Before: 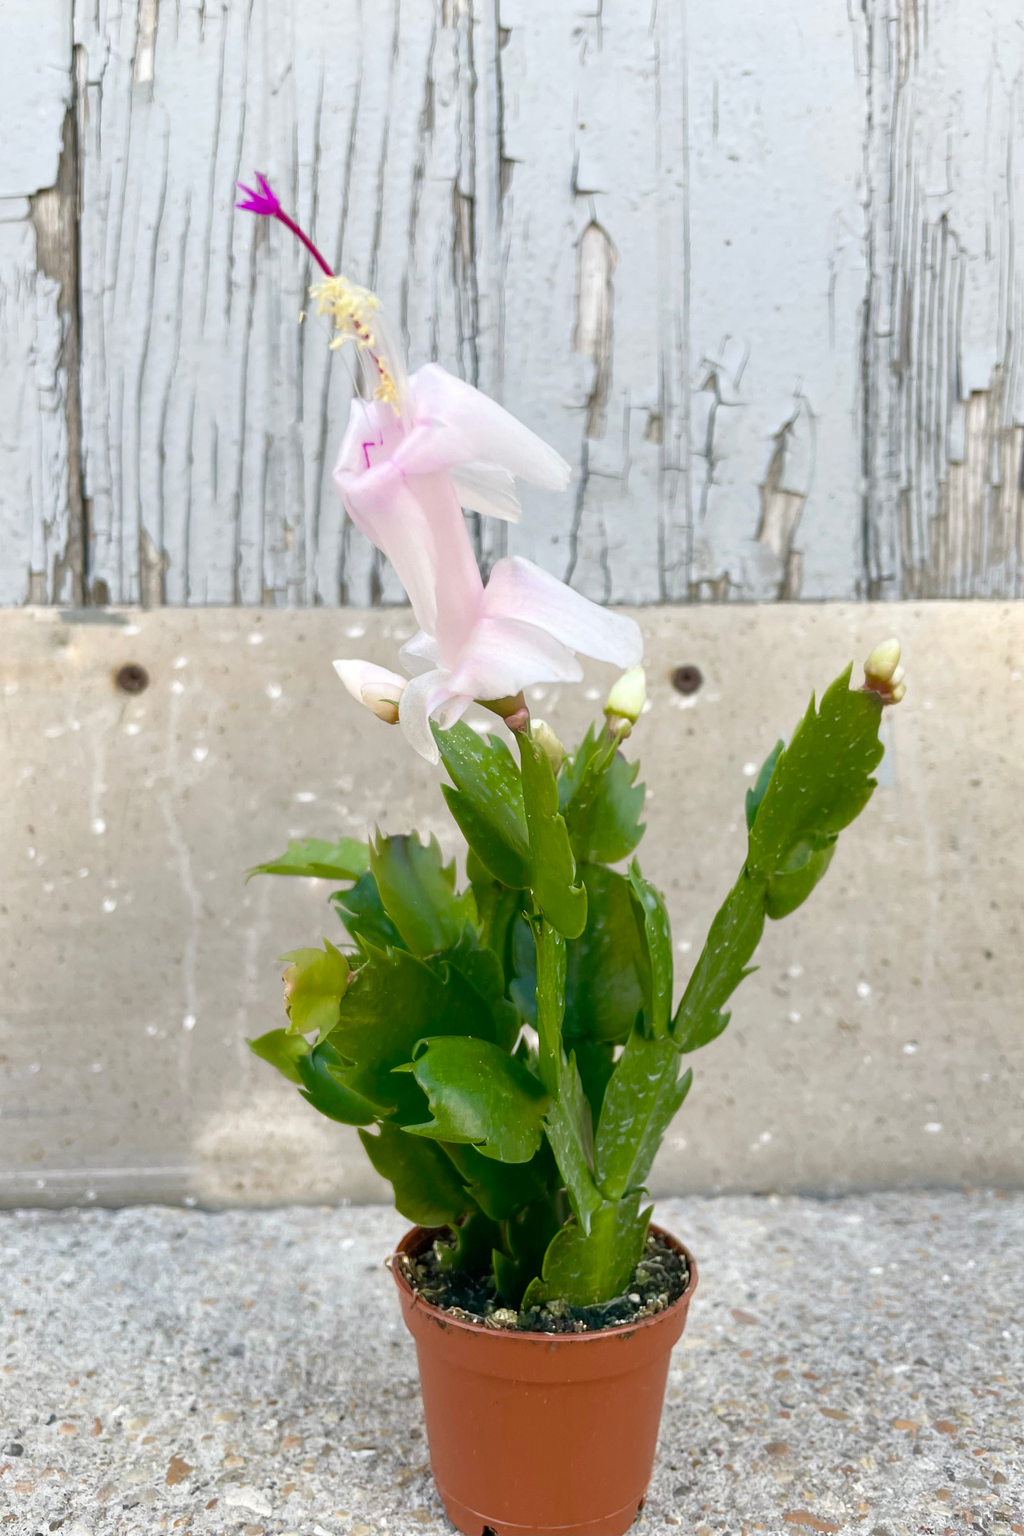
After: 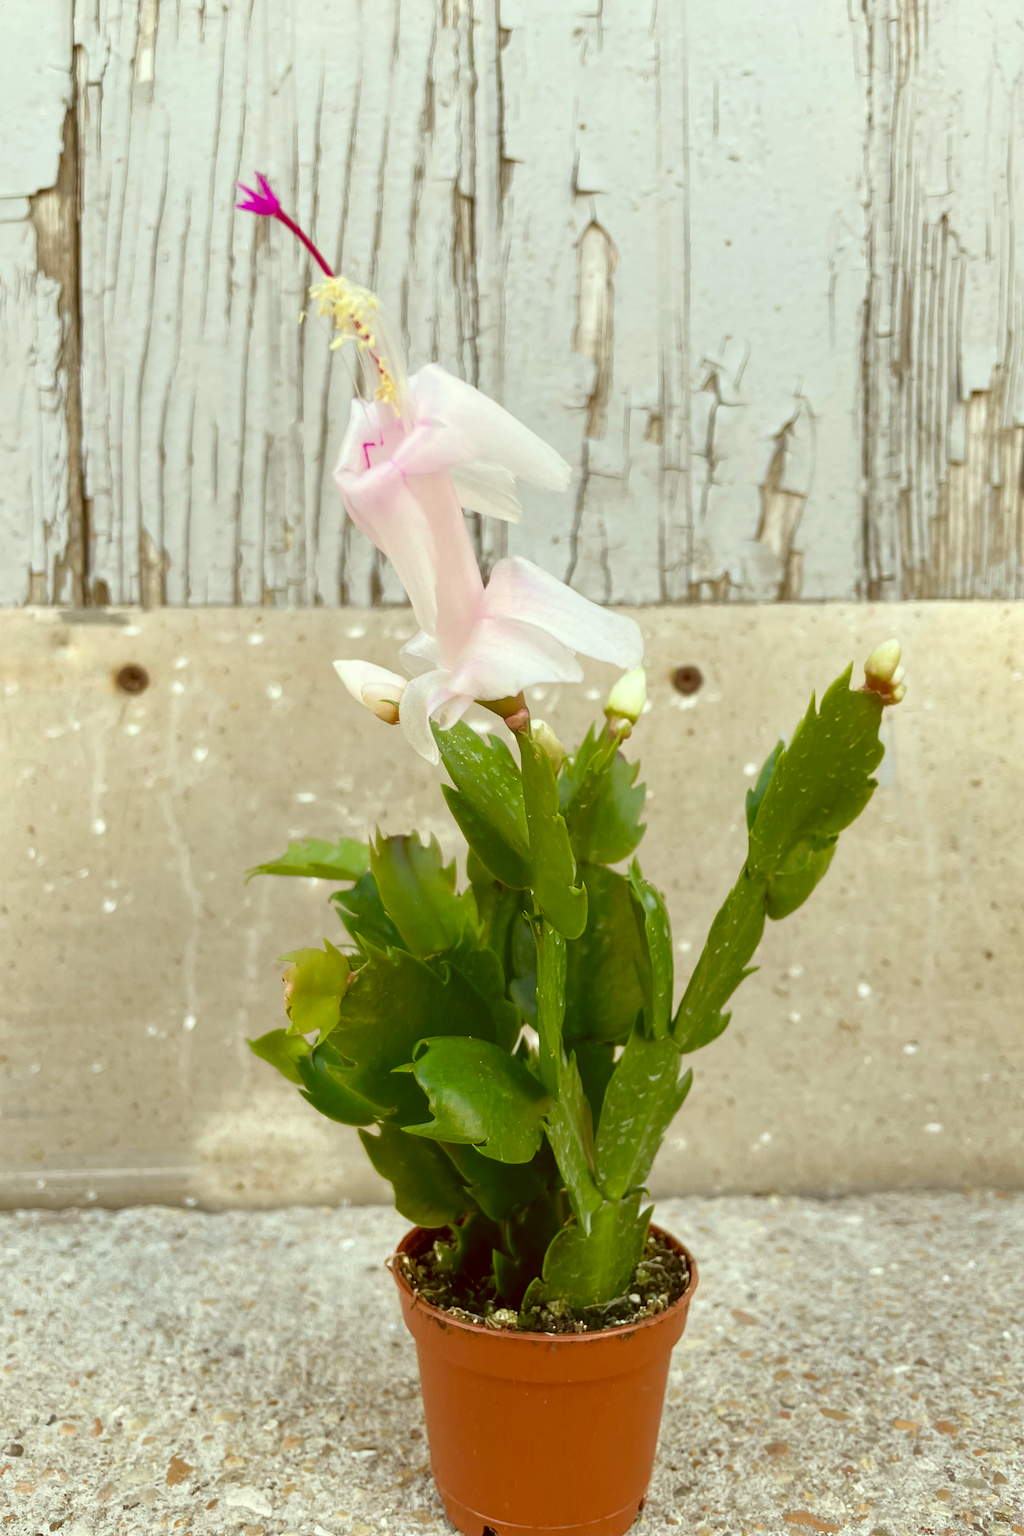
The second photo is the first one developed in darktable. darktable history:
color correction: highlights a* -6.16, highlights b* 9.49, shadows a* 10.87, shadows b* 23.22
